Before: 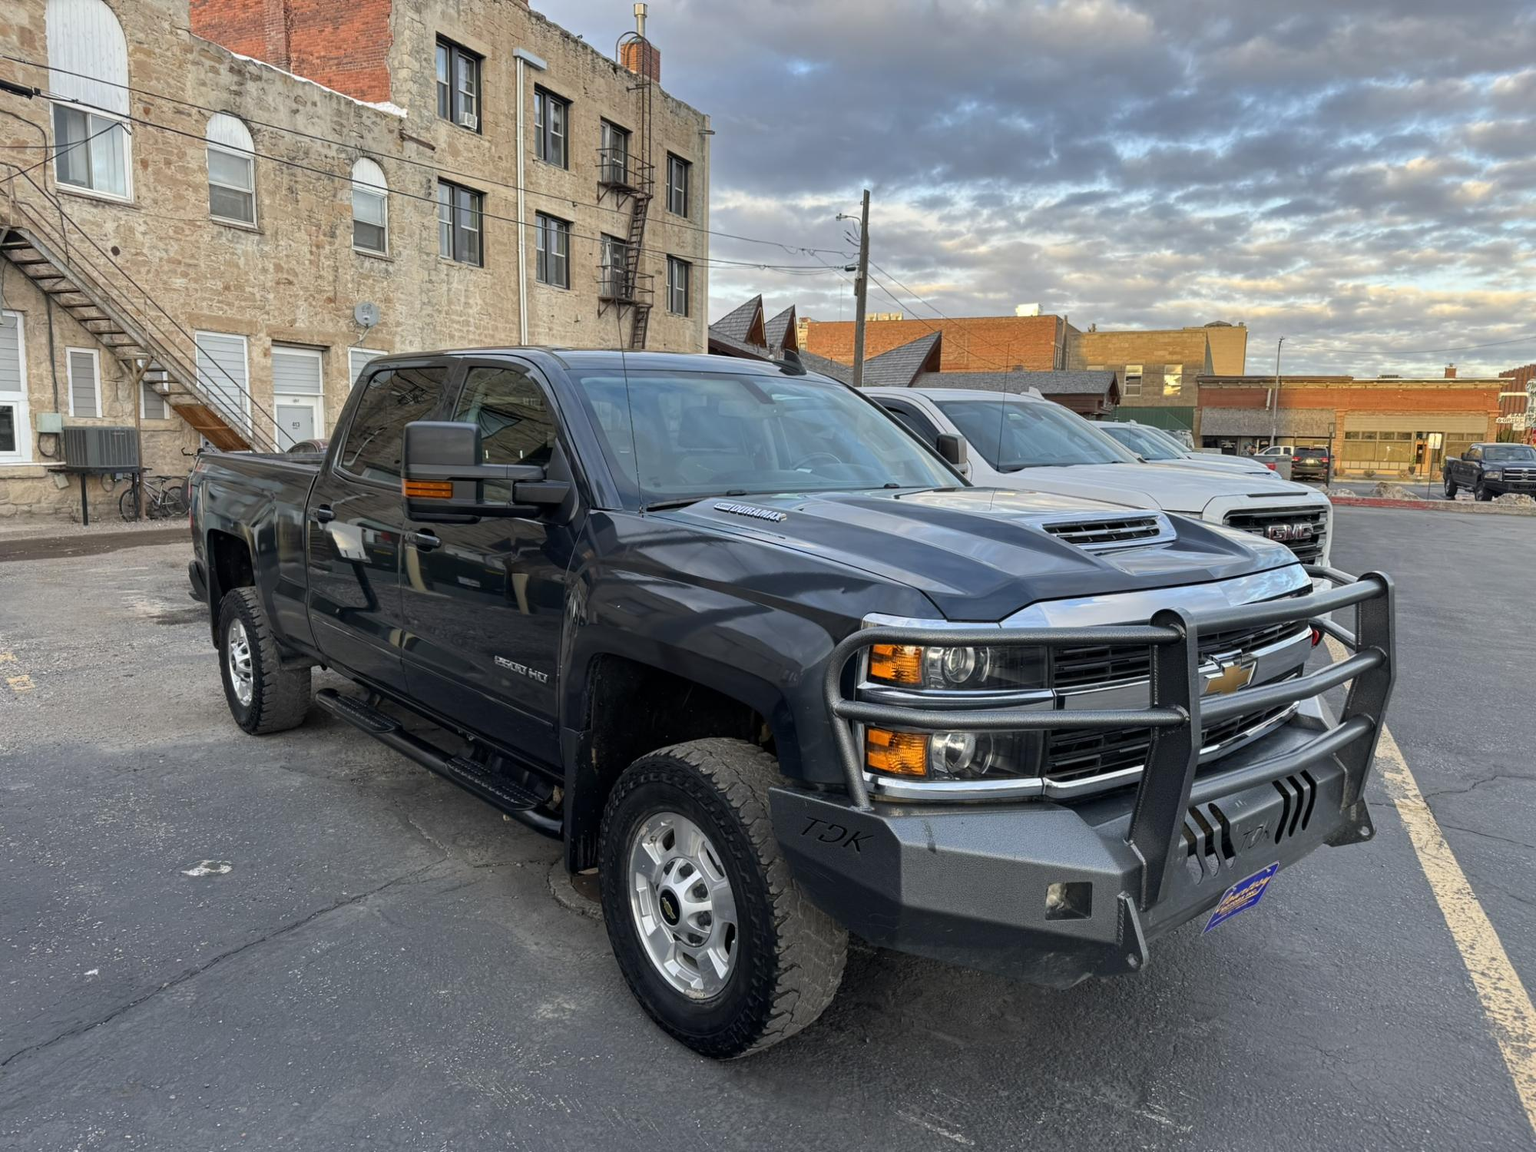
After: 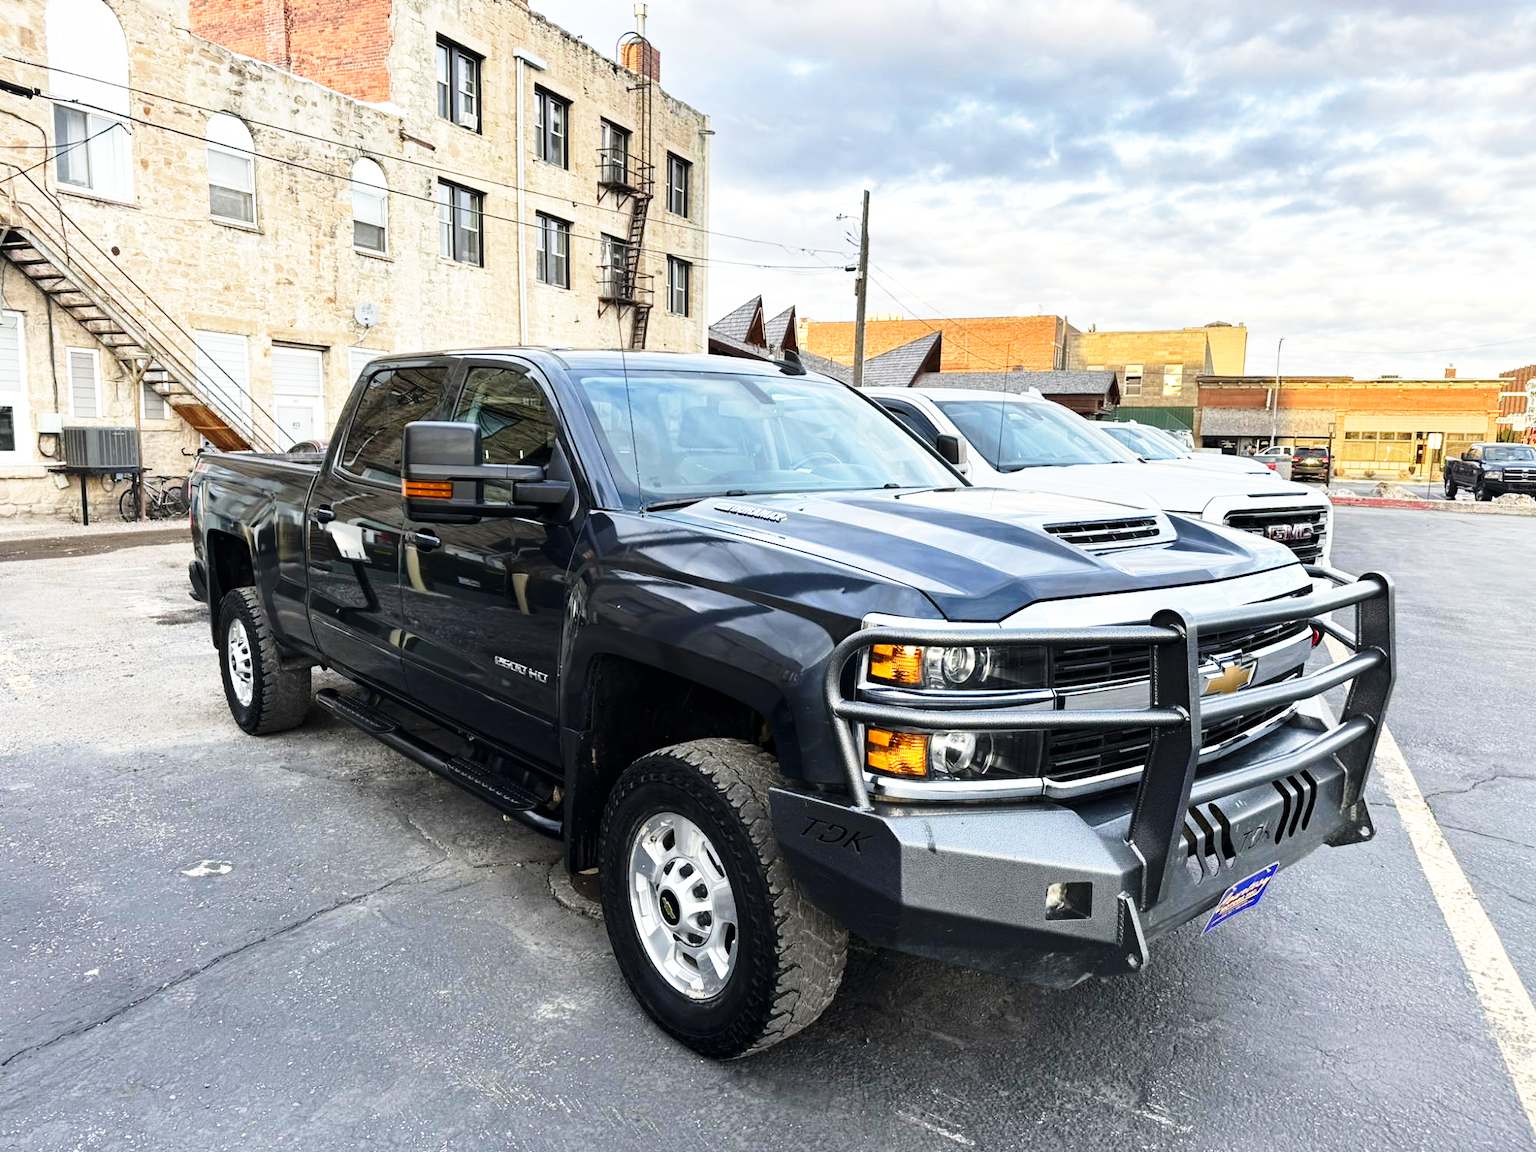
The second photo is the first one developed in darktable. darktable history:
tone equalizer: -8 EV -0.417 EV, -7 EV -0.389 EV, -6 EV -0.333 EV, -5 EV -0.222 EV, -3 EV 0.222 EV, -2 EV 0.333 EV, -1 EV 0.389 EV, +0 EV 0.417 EV, edges refinement/feathering 500, mask exposure compensation -1.57 EV, preserve details no
base curve: curves: ch0 [(0, 0) (0.026, 0.03) (0.109, 0.232) (0.351, 0.748) (0.669, 0.968) (1, 1)], preserve colors none
